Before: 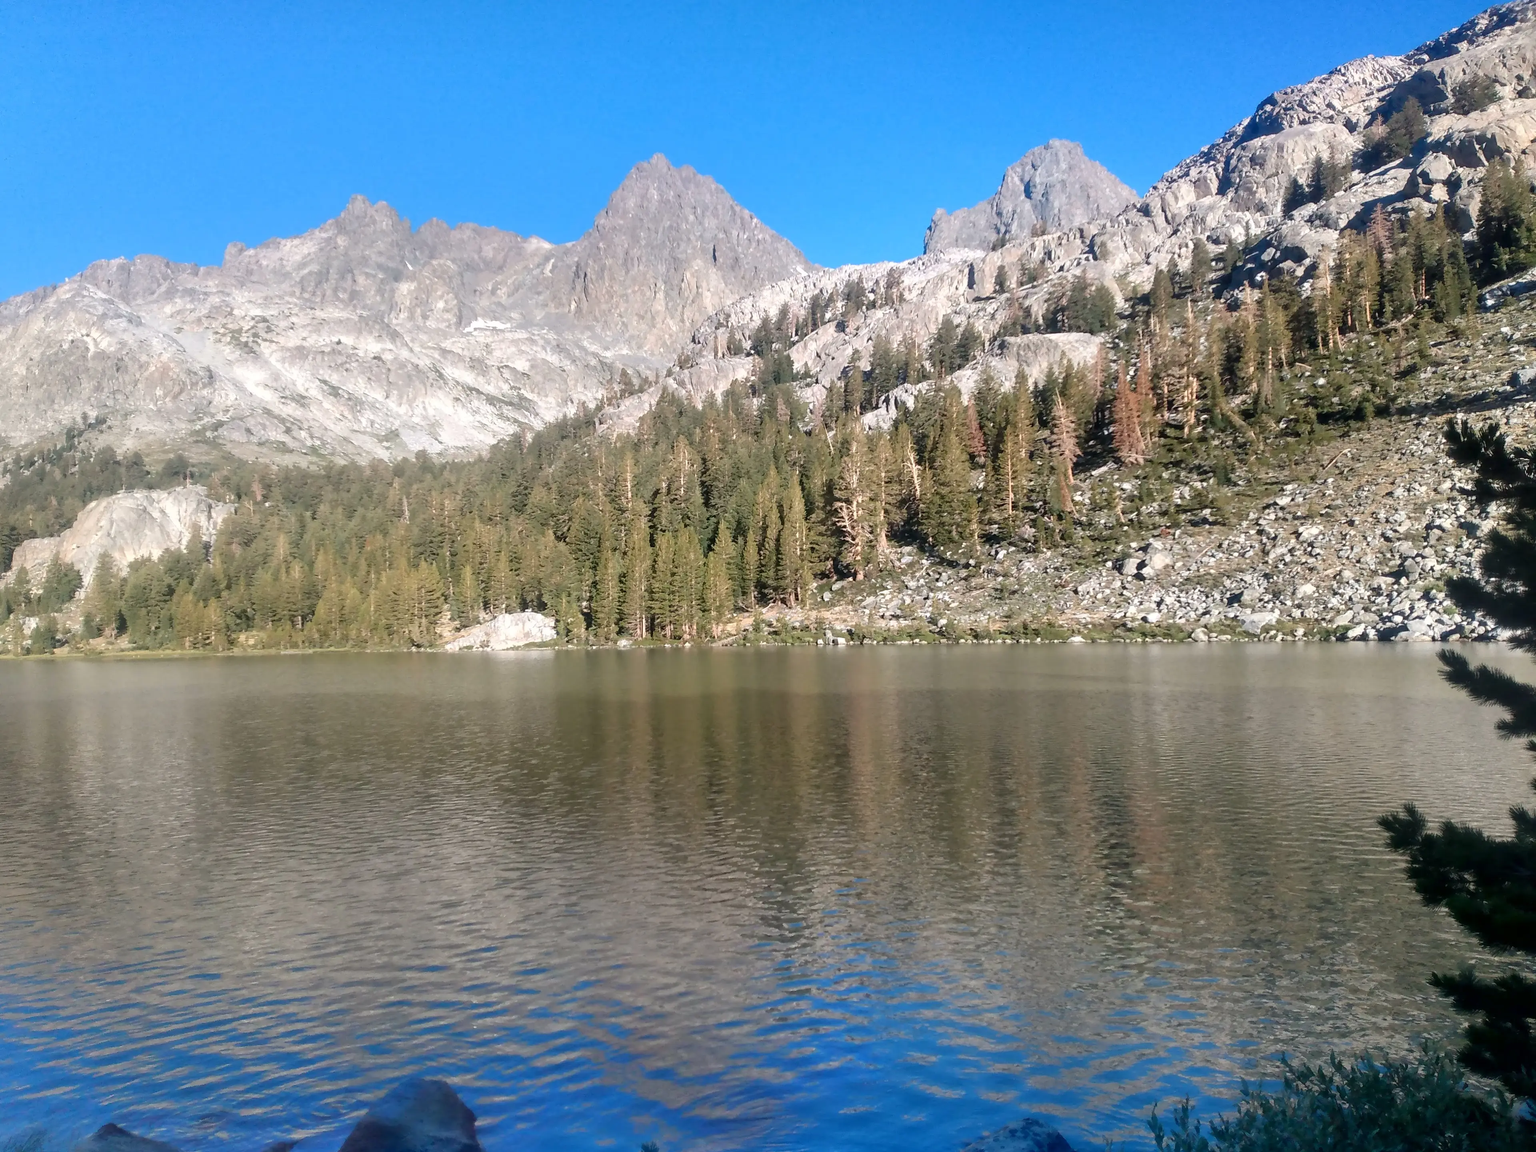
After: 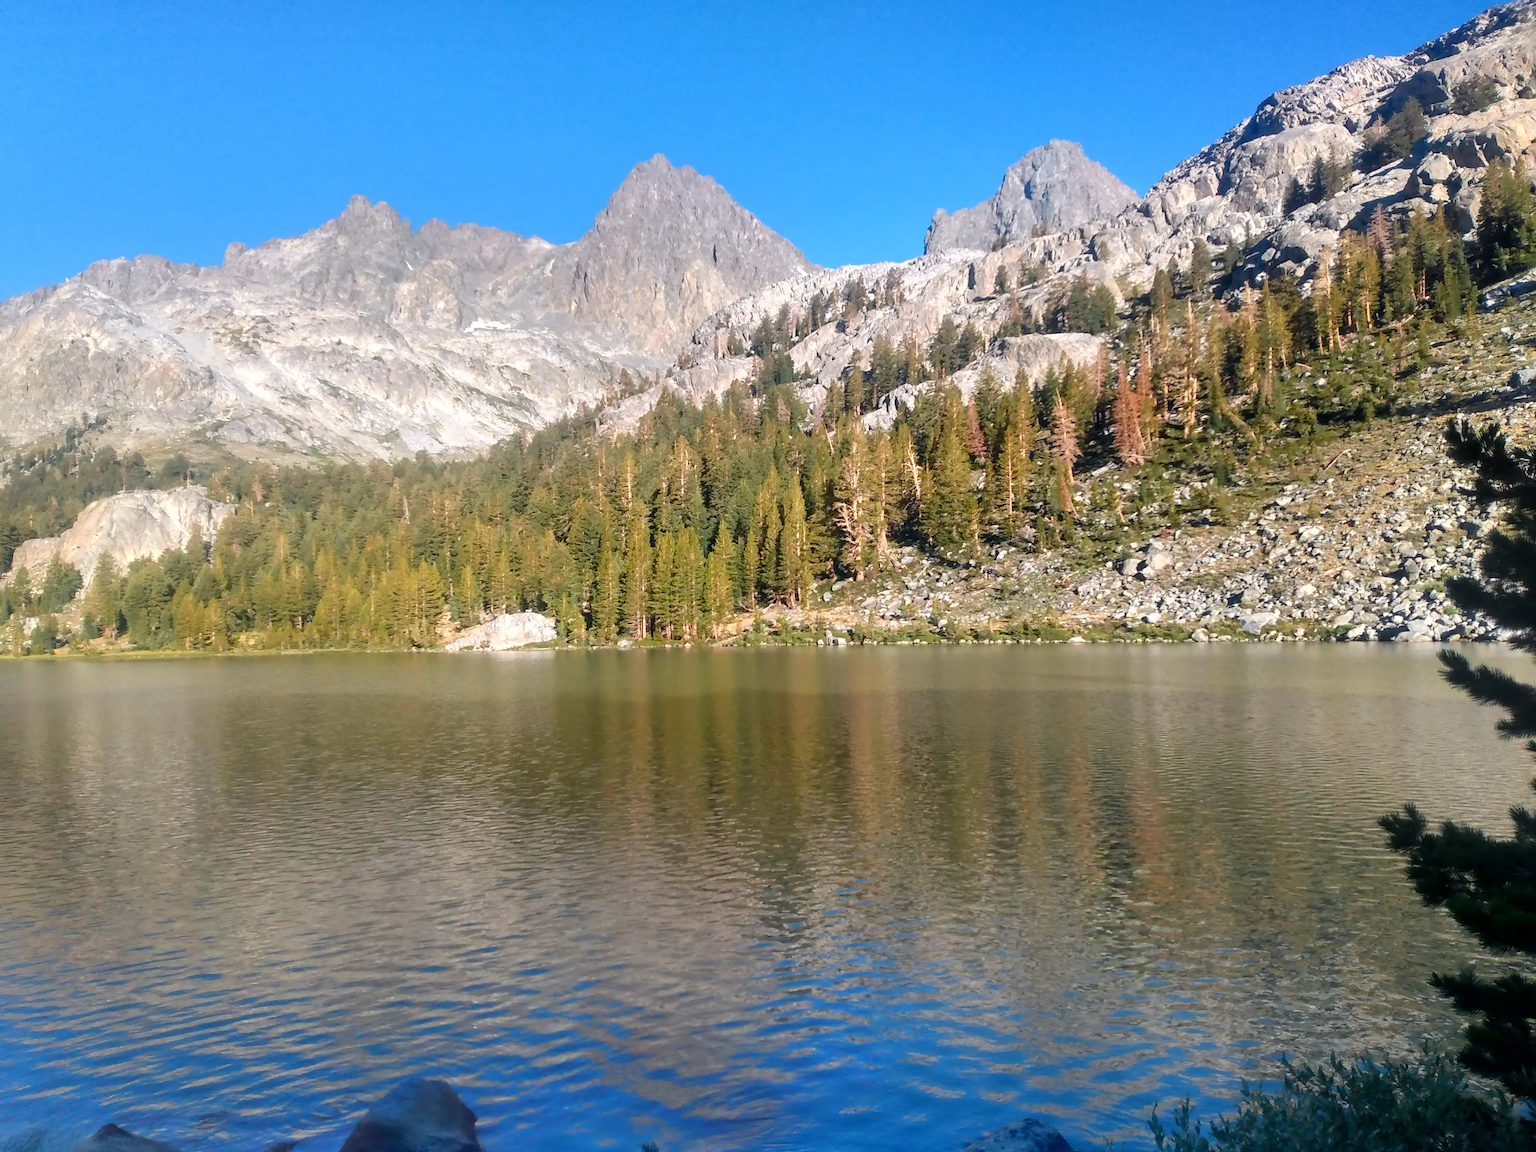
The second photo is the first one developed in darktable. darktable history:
color zones: curves: ch0 [(0.224, 0.526) (0.75, 0.5)]; ch1 [(0.055, 0.526) (0.224, 0.761) (0.377, 0.526) (0.75, 0.5)], mix 31.68%
